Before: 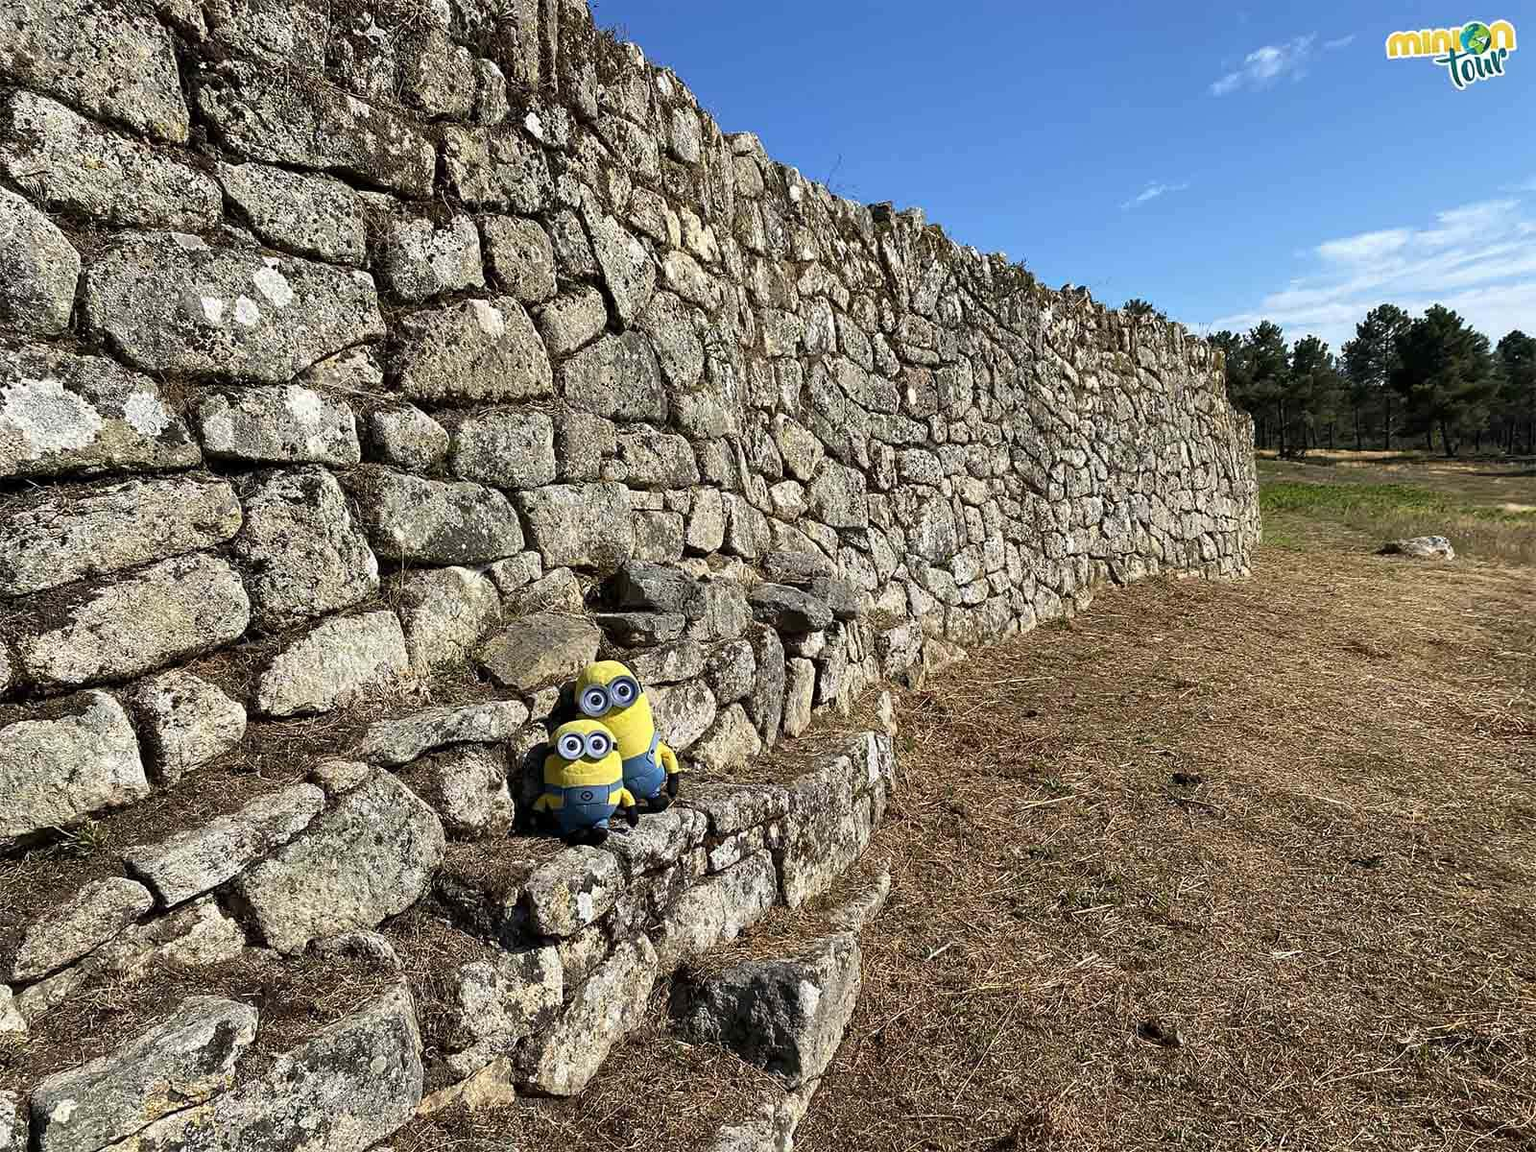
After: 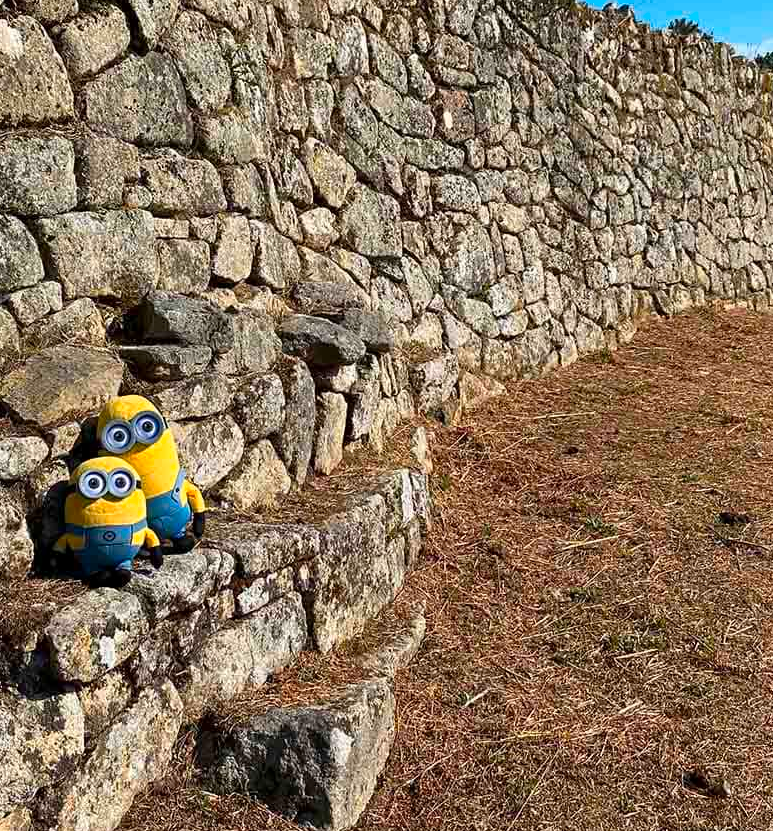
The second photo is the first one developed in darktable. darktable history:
exposure: black level correction 0.001, compensate exposure bias true, compensate highlight preservation false
color zones: curves: ch1 [(0.263, 0.53) (0.376, 0.287) (0.487, 0.512) (0.748, 0.547) (1, 0.513)]; ch2 [(0.262, 0.45) (0.751, 0.477)]
contrast brightness saturation: contrast 0.037, saturation 0.153
crop: left 31.402%, top 24.491%, right 20.236%, bottom 6.243%
